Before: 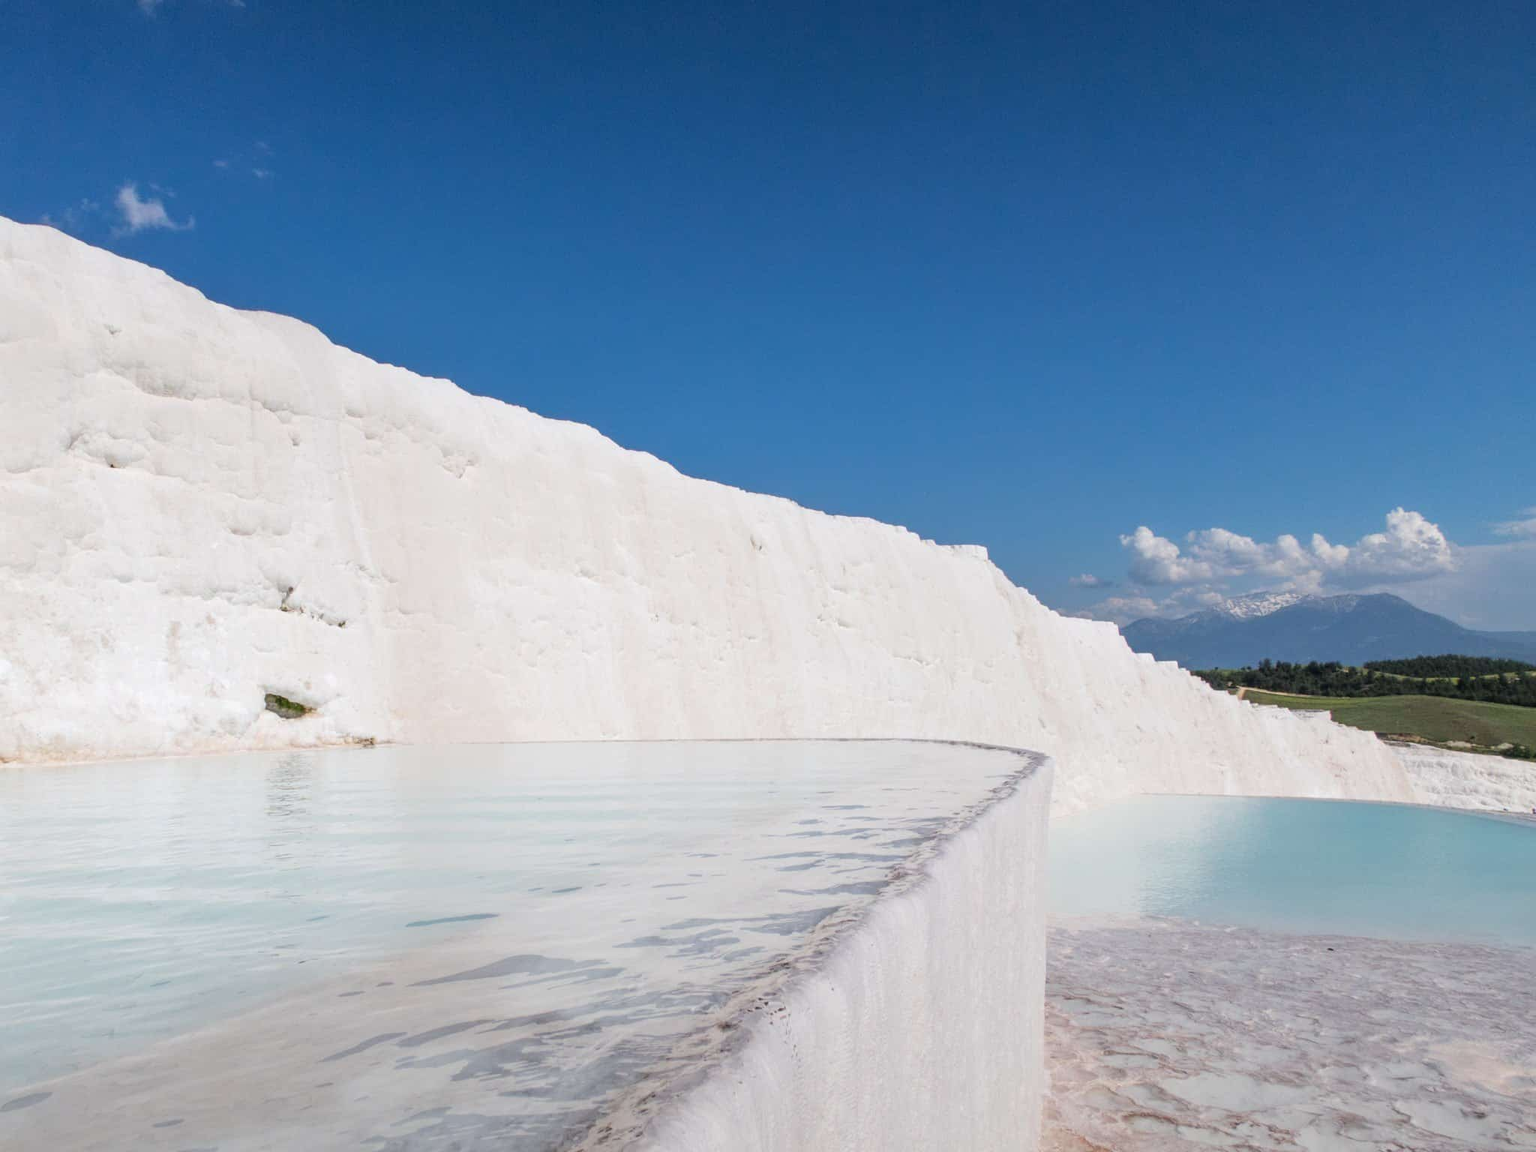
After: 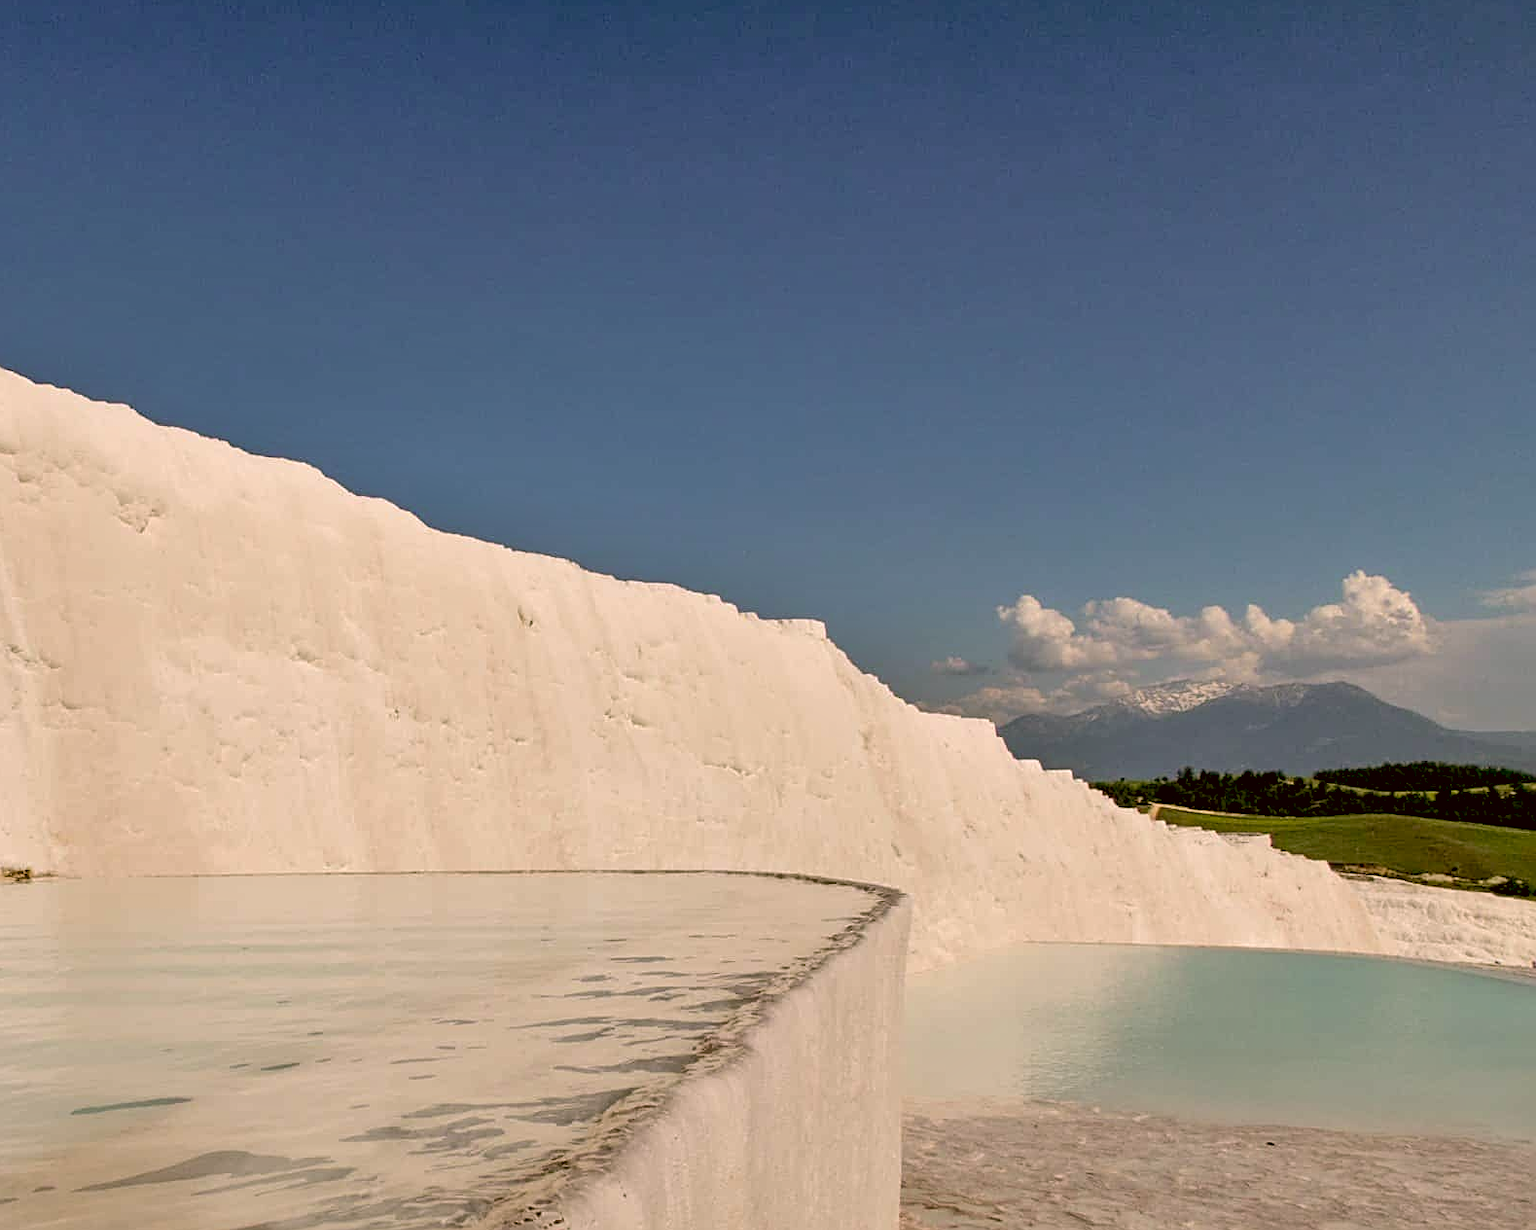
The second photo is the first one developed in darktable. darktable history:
crop: left 22.869%, top 5.867%, bottom 11.721%
shadows and highlights: soften with gaussian
color correction: highlights a* 8.82, highlights b* 15.27, shadows a* -0.508, shadows b* 26.04
sharpen: on, module defaults
exposure: black level correction 0.028, exposure -0.082 EV, compensate highlight preservation false
tone equalizer: edges refinement/feathering 500, mask exposure compensation -1.57 EV, preserve details no
